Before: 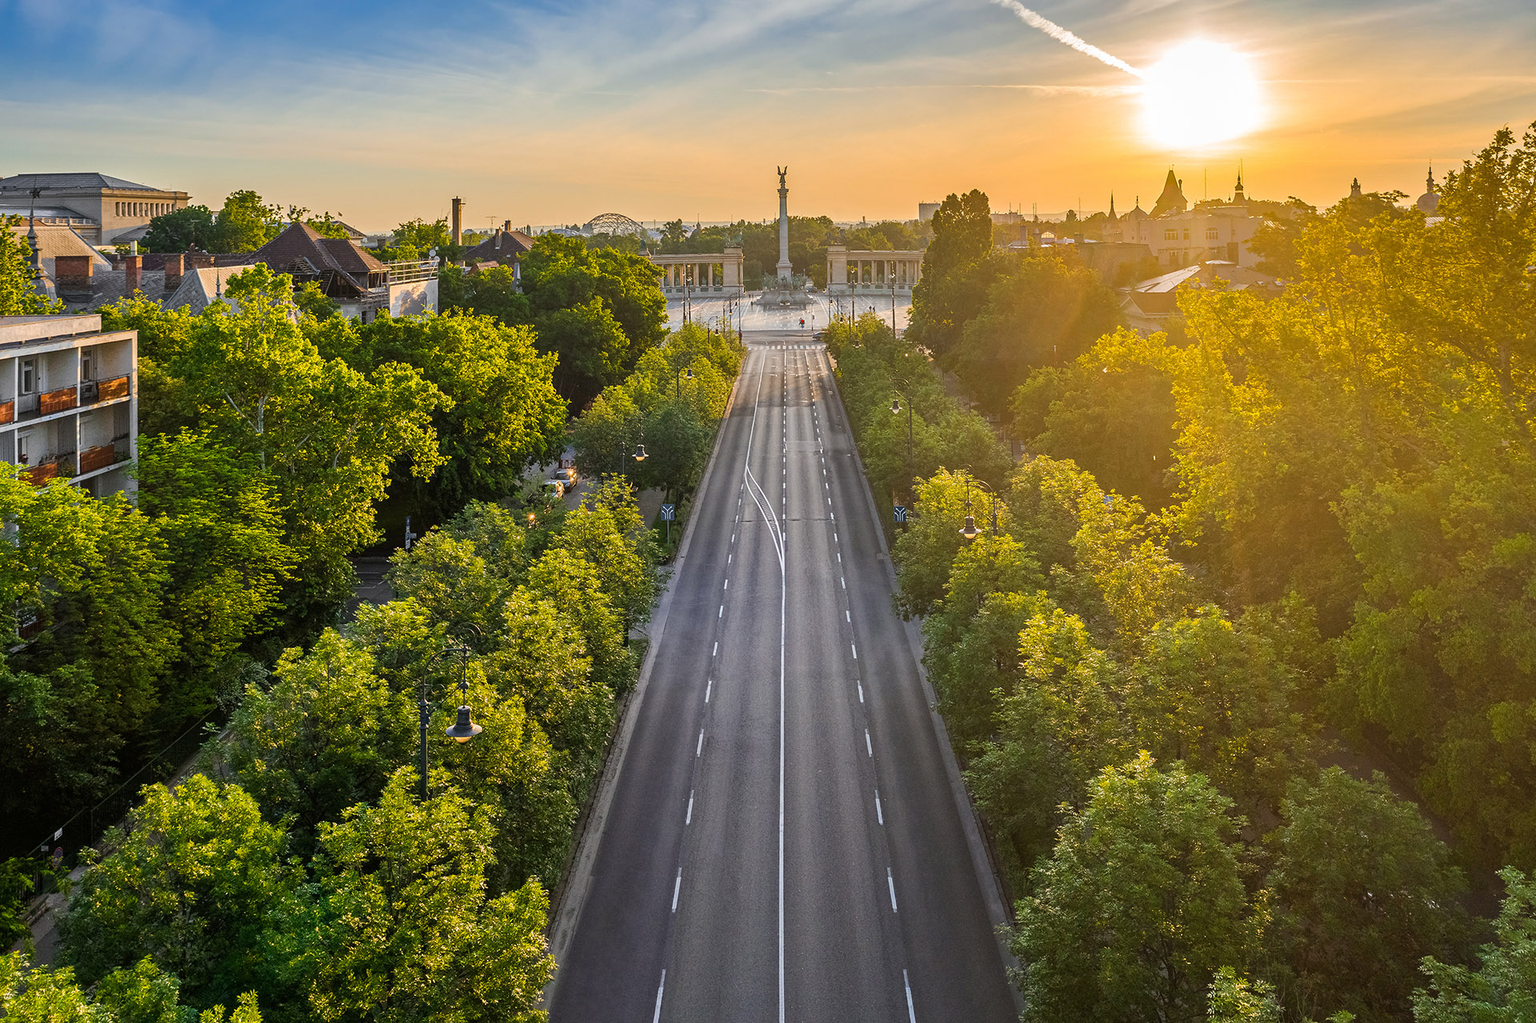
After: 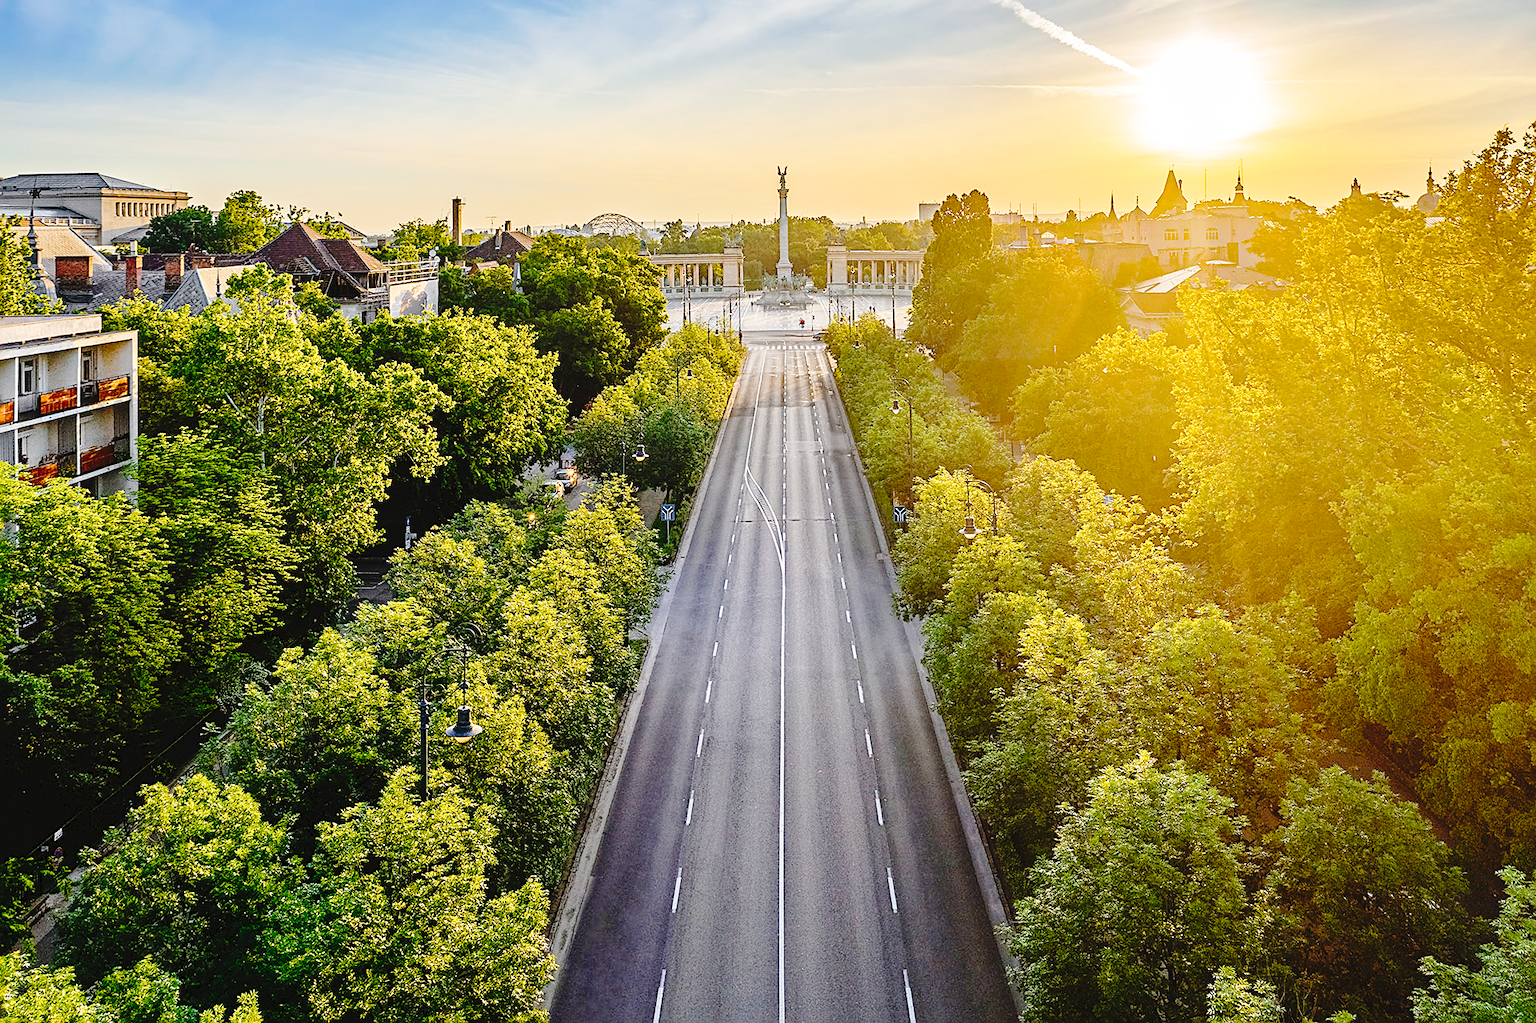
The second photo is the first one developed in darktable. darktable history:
sharpen: on, module defaults
tone curve: curves: ch0 [(0, 0) (0.003, 0.041) (0.011, 0.042) (0.025, 0.041) (0.044, 0.043) (0.069, 0.048) (0.1, 0.059) (0.136, 0.079) (0.177, 0.107) (0.224, 0.152) (0.277, 0.235) (0.335, 0.331) (0.399, 0.427) (0.468, 0.512) (0.543, 0.595) (0.623, 0.668) (0.709, 0.736) (0.801, 0.813) (0.898, 0.891) (1, 1)], preserve colors none
base curve: curves: ch0 [(0, 0) (0.028, 0.03) (0.121, 0.232) (0.46, 0.748) (0.859, 0.968) (1, 1)], preserve colors none
